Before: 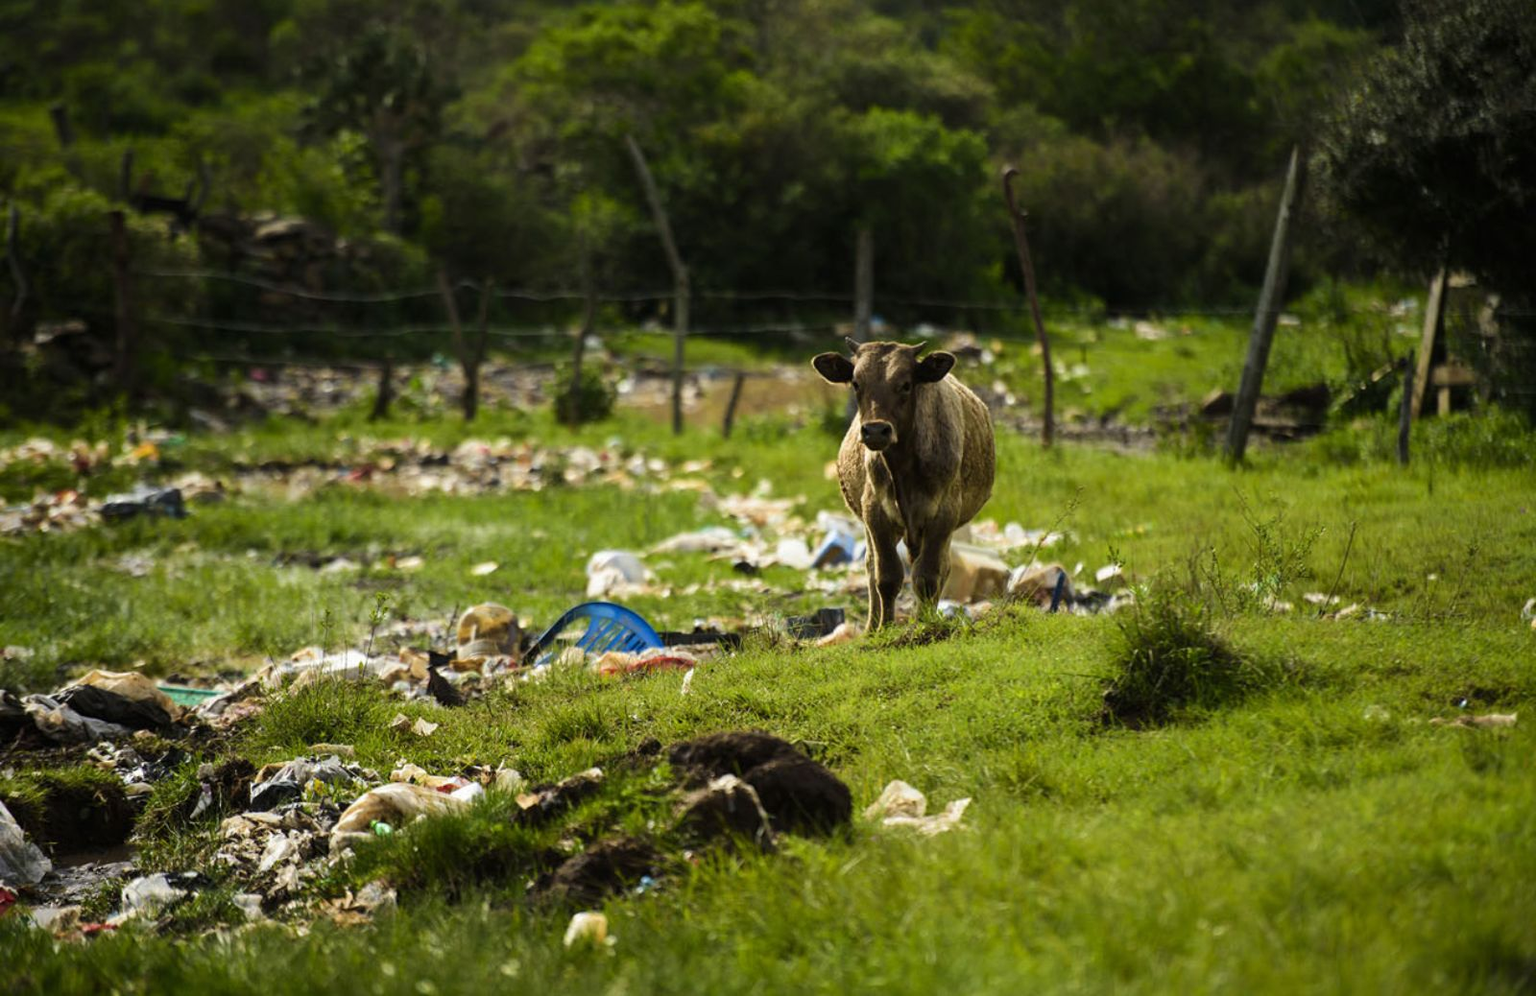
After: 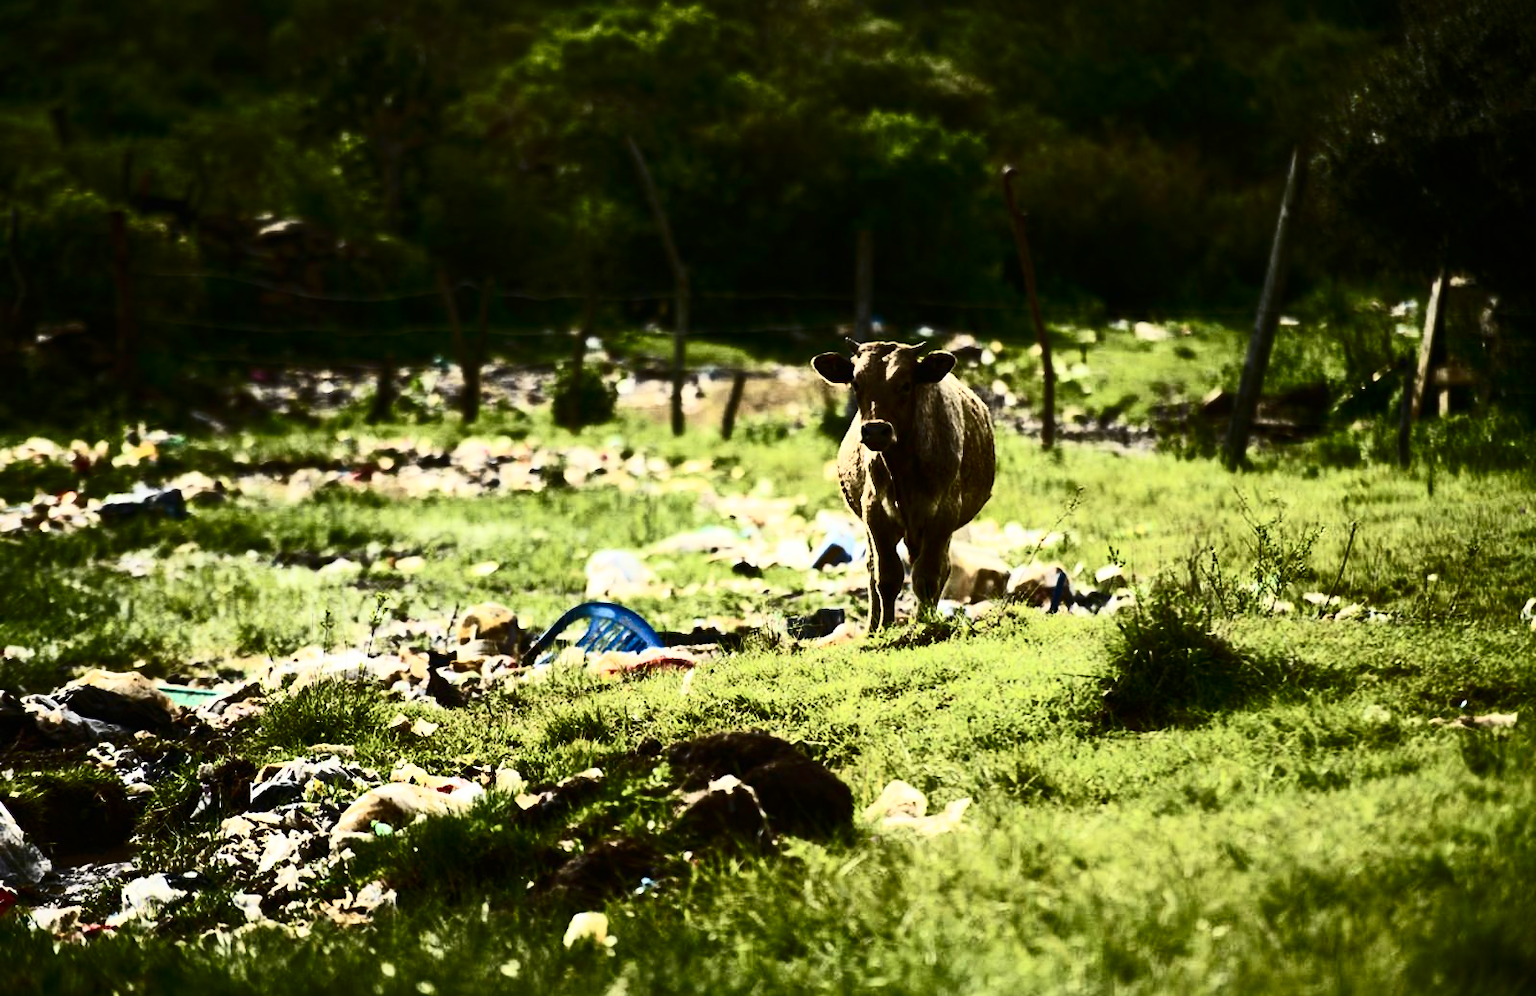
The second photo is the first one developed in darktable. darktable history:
color balance rgb: linear chroma grading › global chroma 0.73%, perceptual saturation grading › global saturation 0.792%
exposure: exposure 0.014 EV, compensate highlight preservation false
contrast brightness saturation: contrast 0.927, brightness 0.205
